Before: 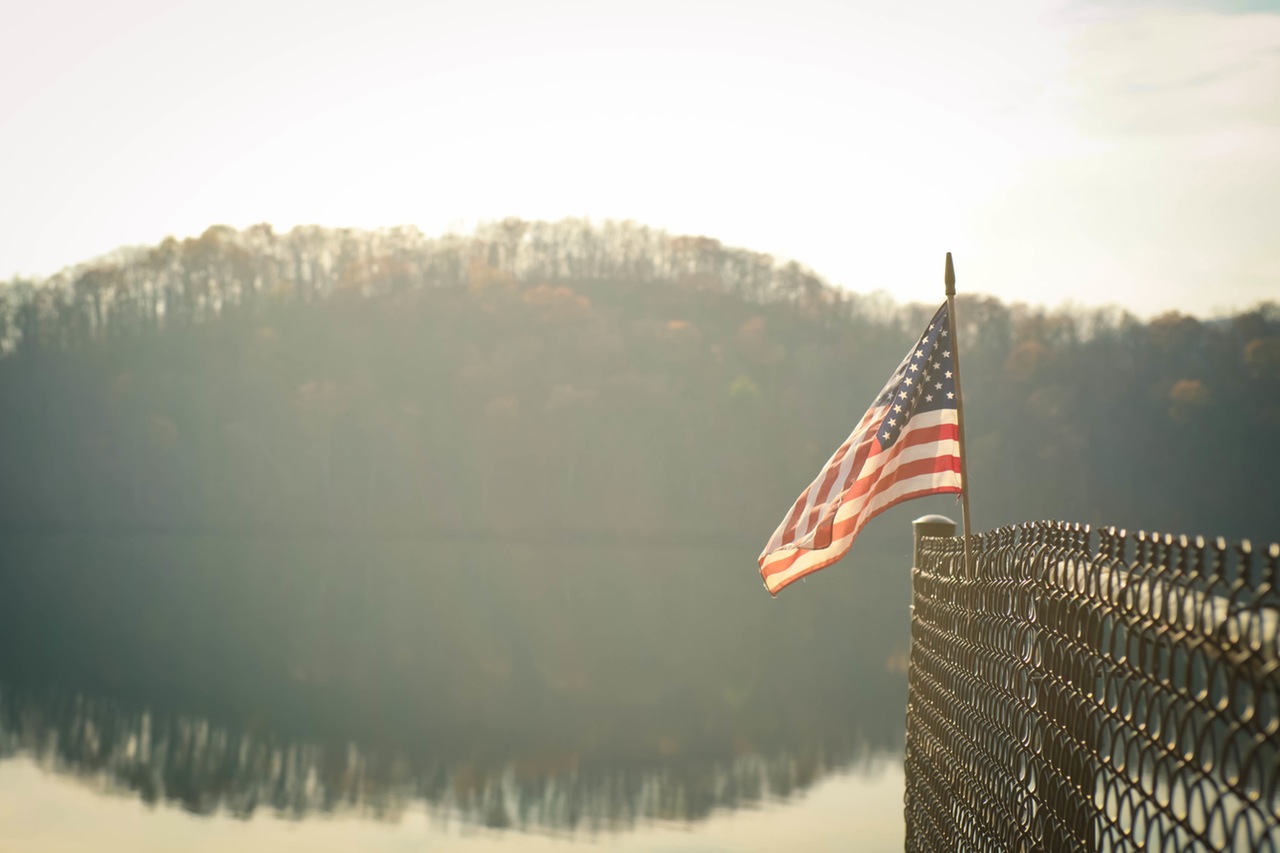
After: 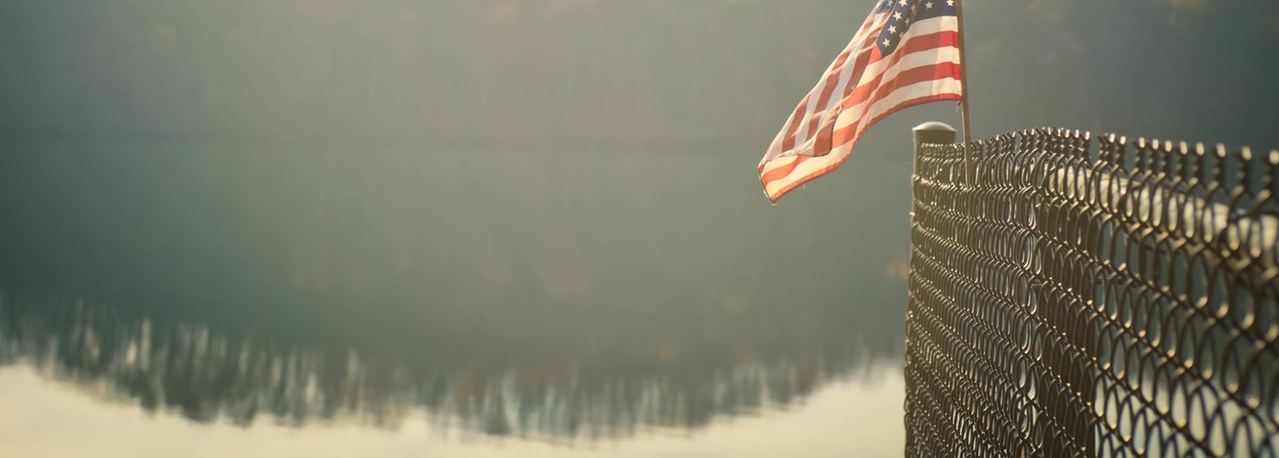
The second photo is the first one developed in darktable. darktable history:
crop and rotate: top 46.251%, right 0.066%
